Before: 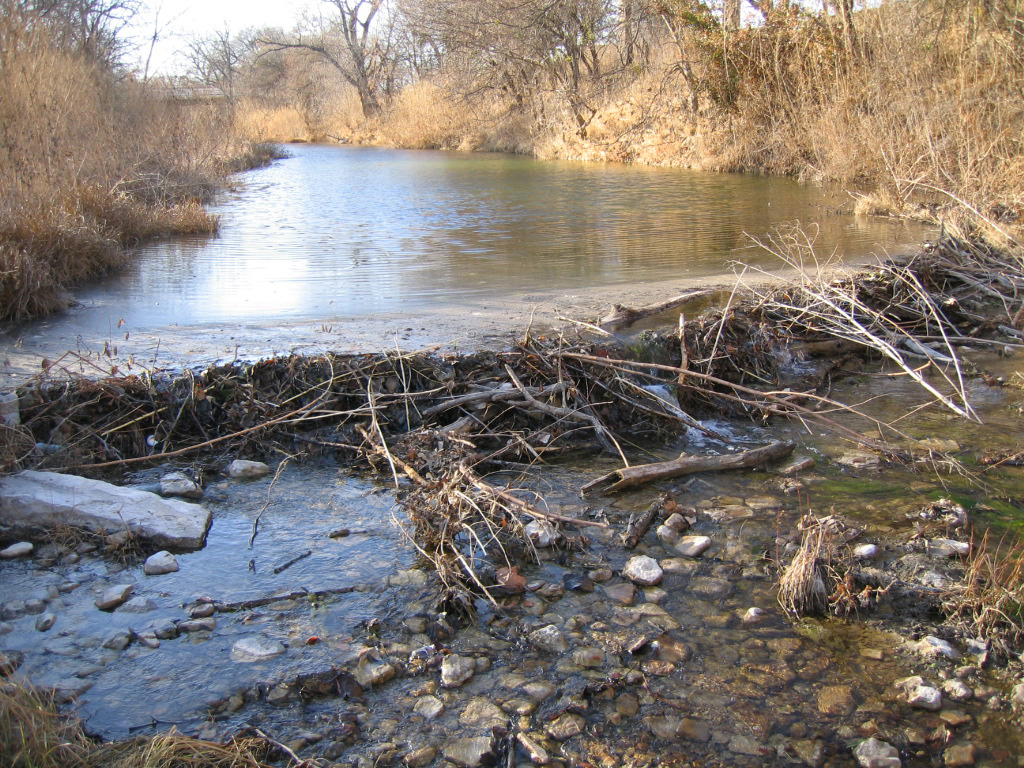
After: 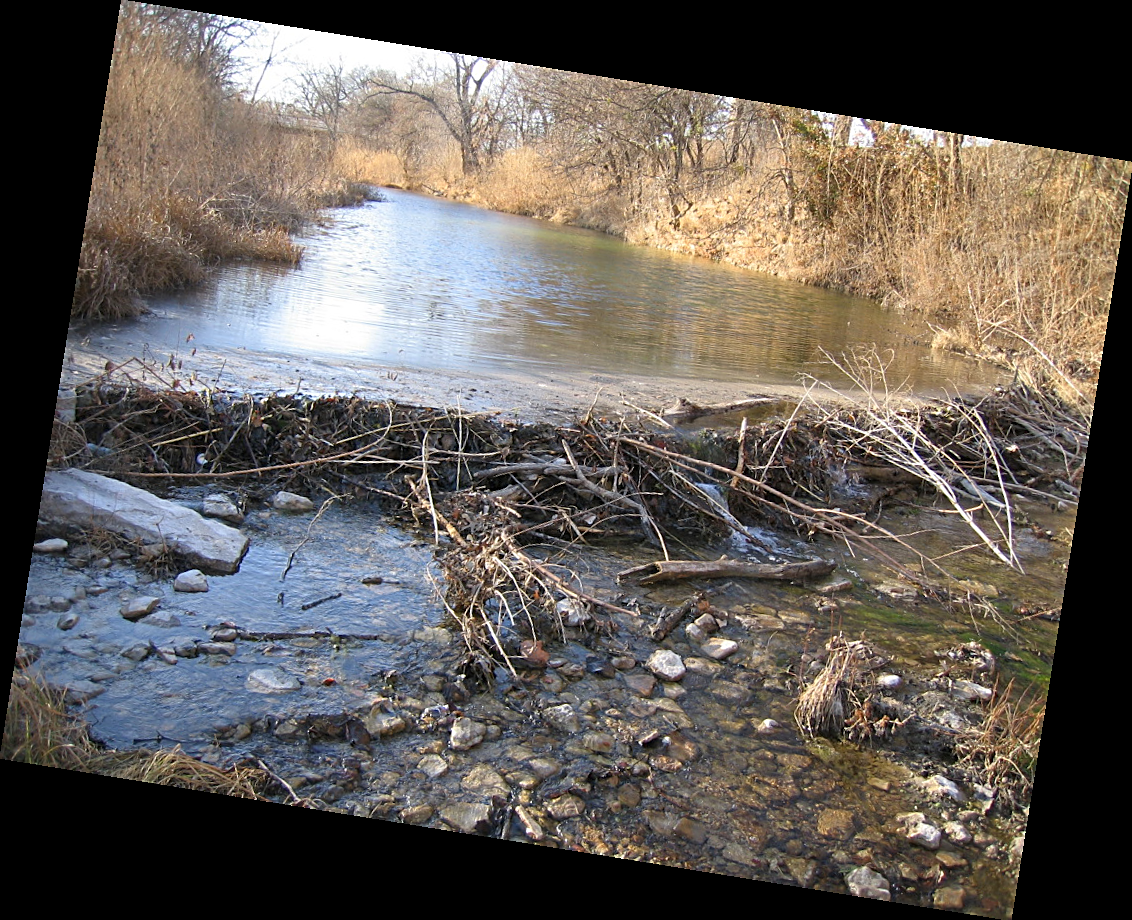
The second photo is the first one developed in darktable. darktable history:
sharpen: on, module defaults
rotate and perspective: rotation 9.12°, automatic cropping off
